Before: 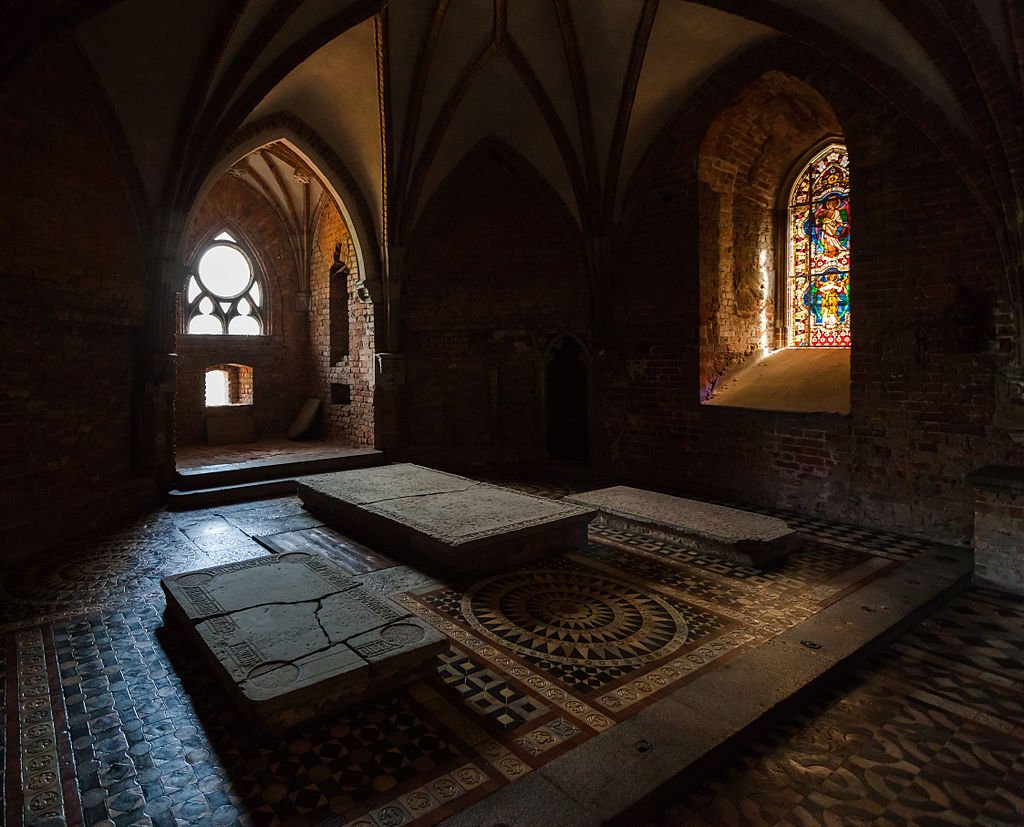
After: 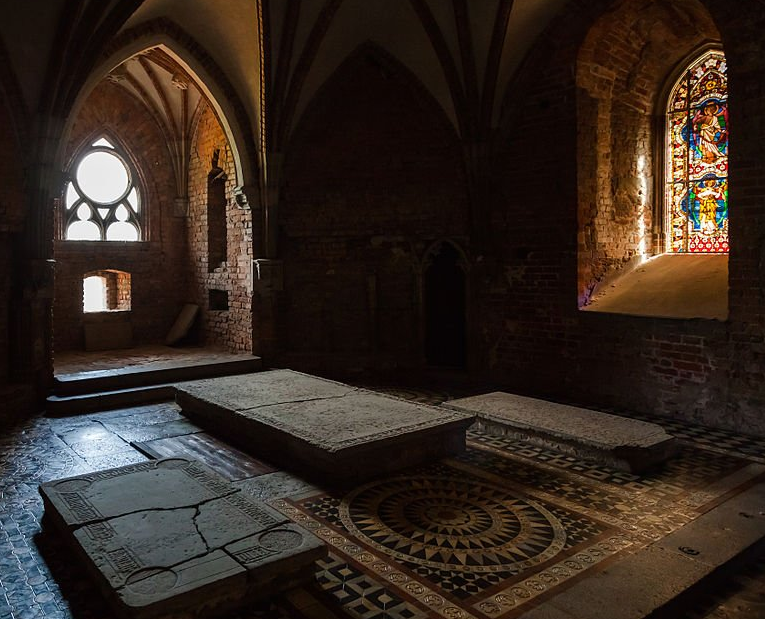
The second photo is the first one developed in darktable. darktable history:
crop and rotate: left 11.953%, top 11.462%, right 13.291%, bottom 13.667%
